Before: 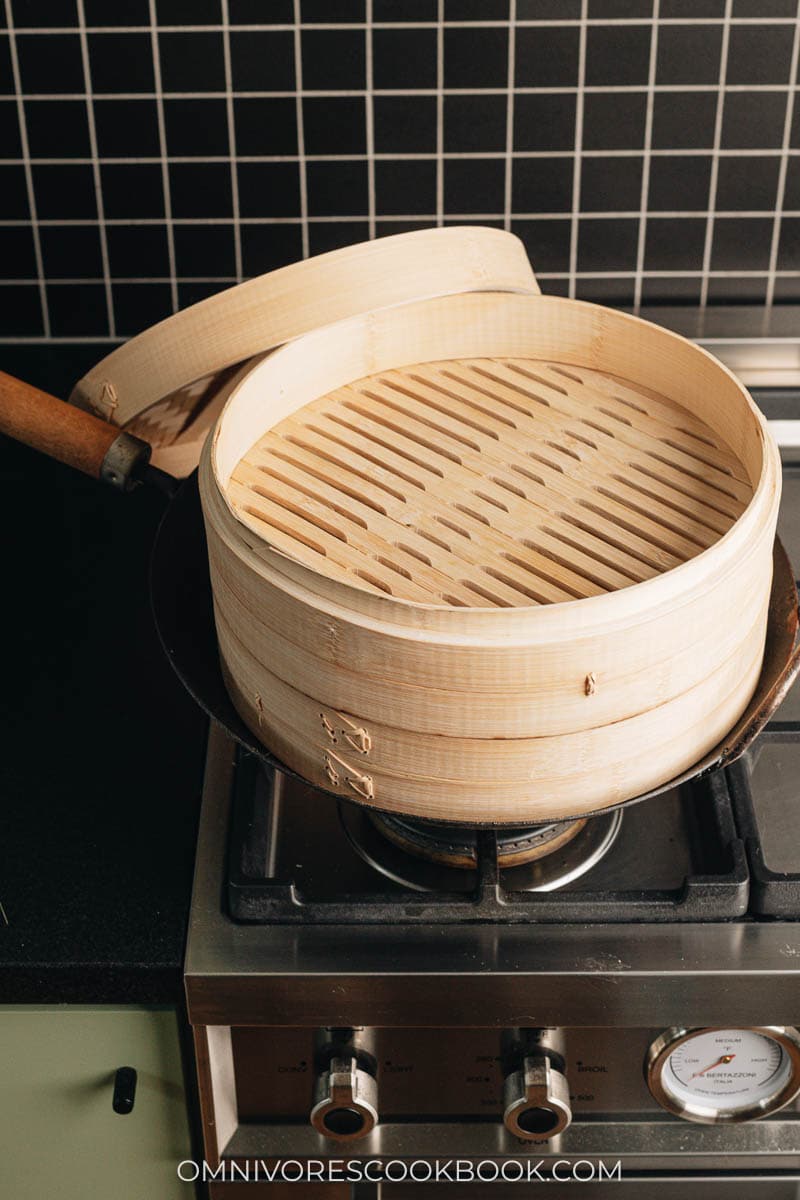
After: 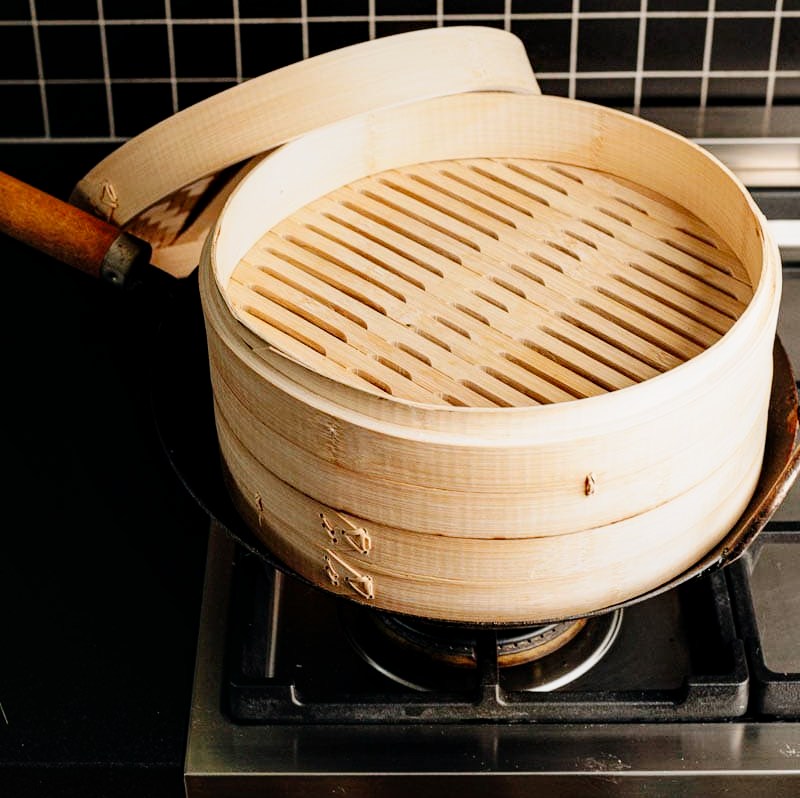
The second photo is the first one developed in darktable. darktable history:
tone curve: curves: ch0 [(0, 0) (0.003, 0.003) (0.011, 0.005) (0.025, 0.008) (0.044, 0.012) (0.069, 0.02) (0.1, 0.031) (0.136, 0.047) (0.177, 0.088) (0.224, 0.141) (0.277, 0.222) (0.335, 0.32) (0.399, 0.422) (0.468, 0.523) (0.543, 0.623) (0.623, 0.716) (0.709, 0.796) (0.801, 0.88) (0.898, 0.958) (1, 1)], preserve colors none
crop: top 16.727%, bottom 16.727%
local contrast: highlights 61%, shadows 106%, detail 107%, midtone range 0.529
white balance: emerald 1
